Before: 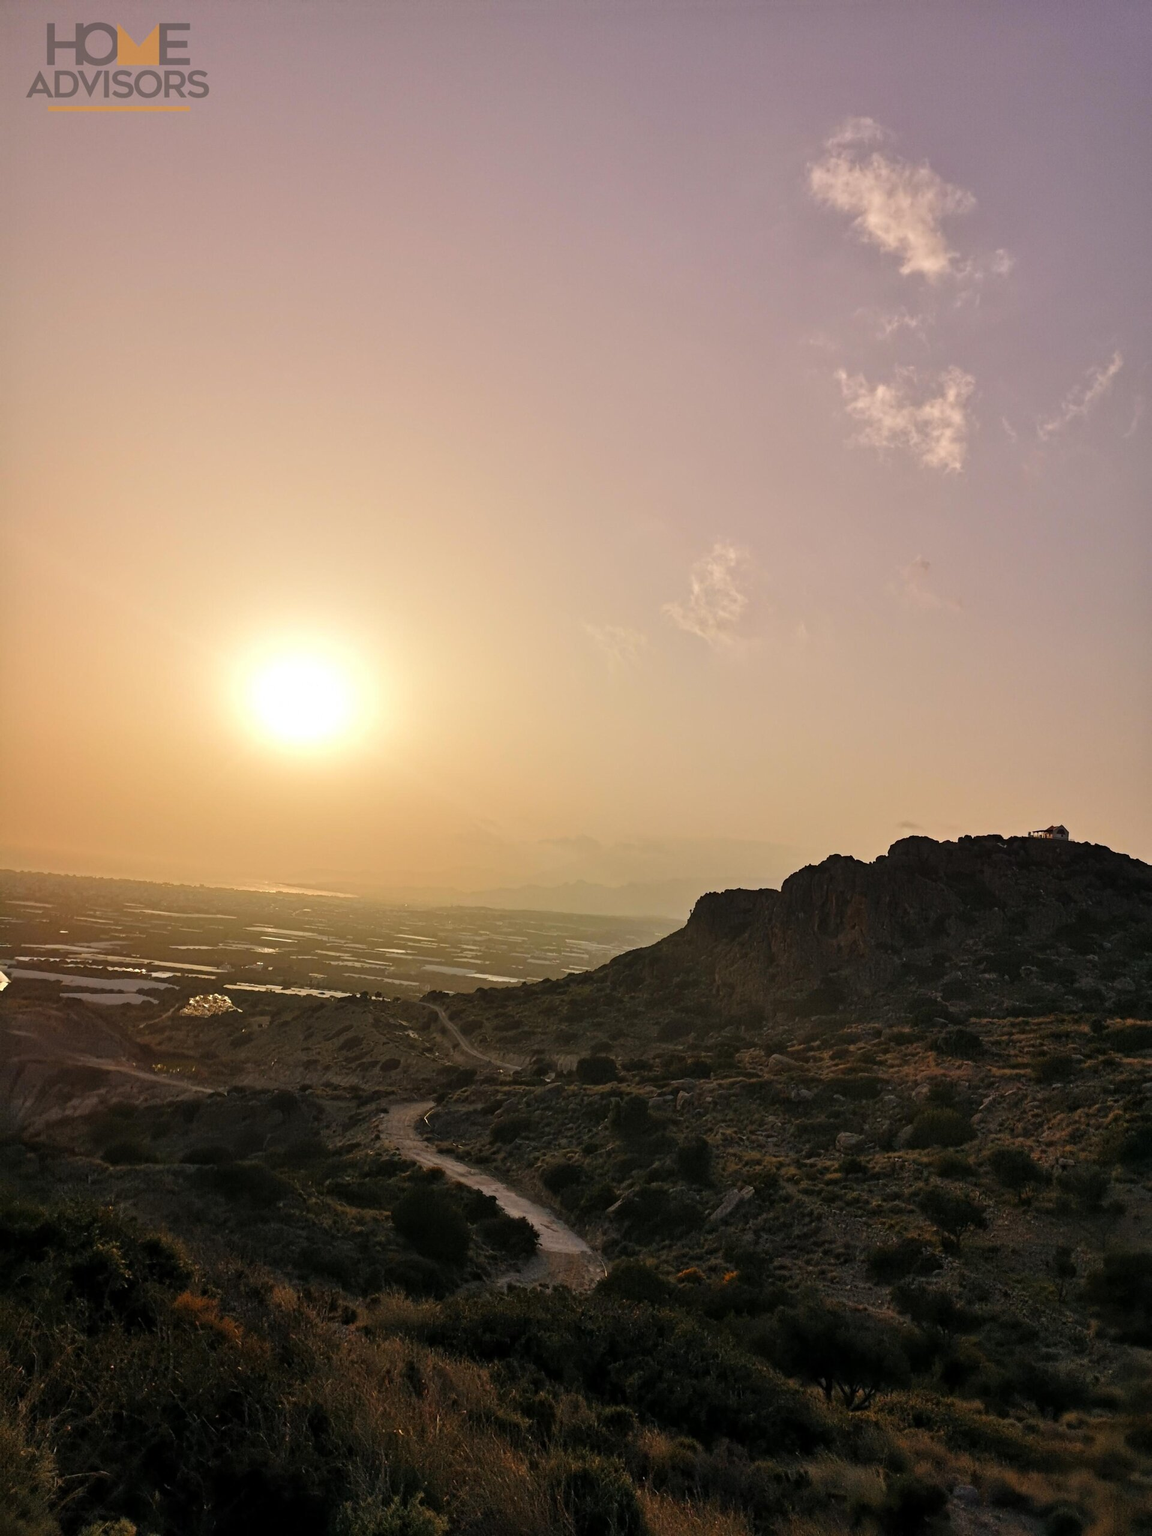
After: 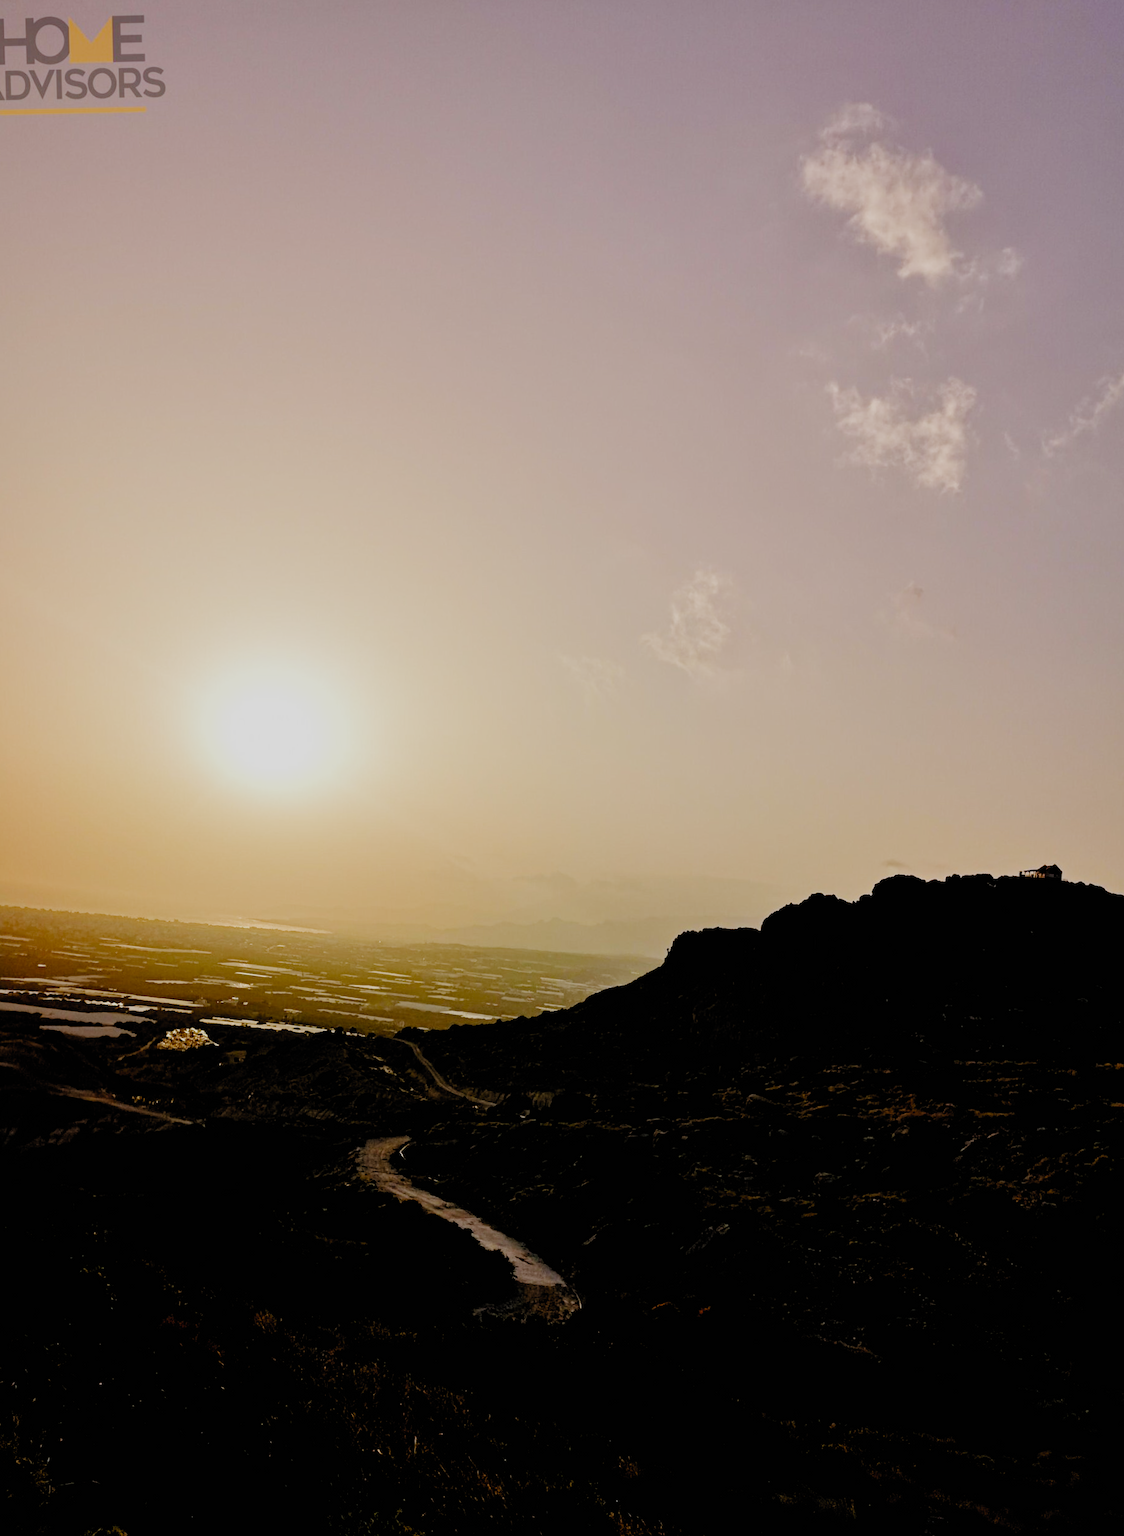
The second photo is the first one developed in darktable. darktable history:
rotate and perspective: rotation 0.074°, lens shift (vertical) 0.096, lens shift (horizontal) -0.041, crop left 0.043, crop right 0.952, crop top 0.024, crop bottom 0.979
filmic rgb: black relative exposure -2.85 EV, white relative exposure 4.56 EV, hardness 1.77, contrast 1.25, preserve chrominance no, color science v5 (2021)
